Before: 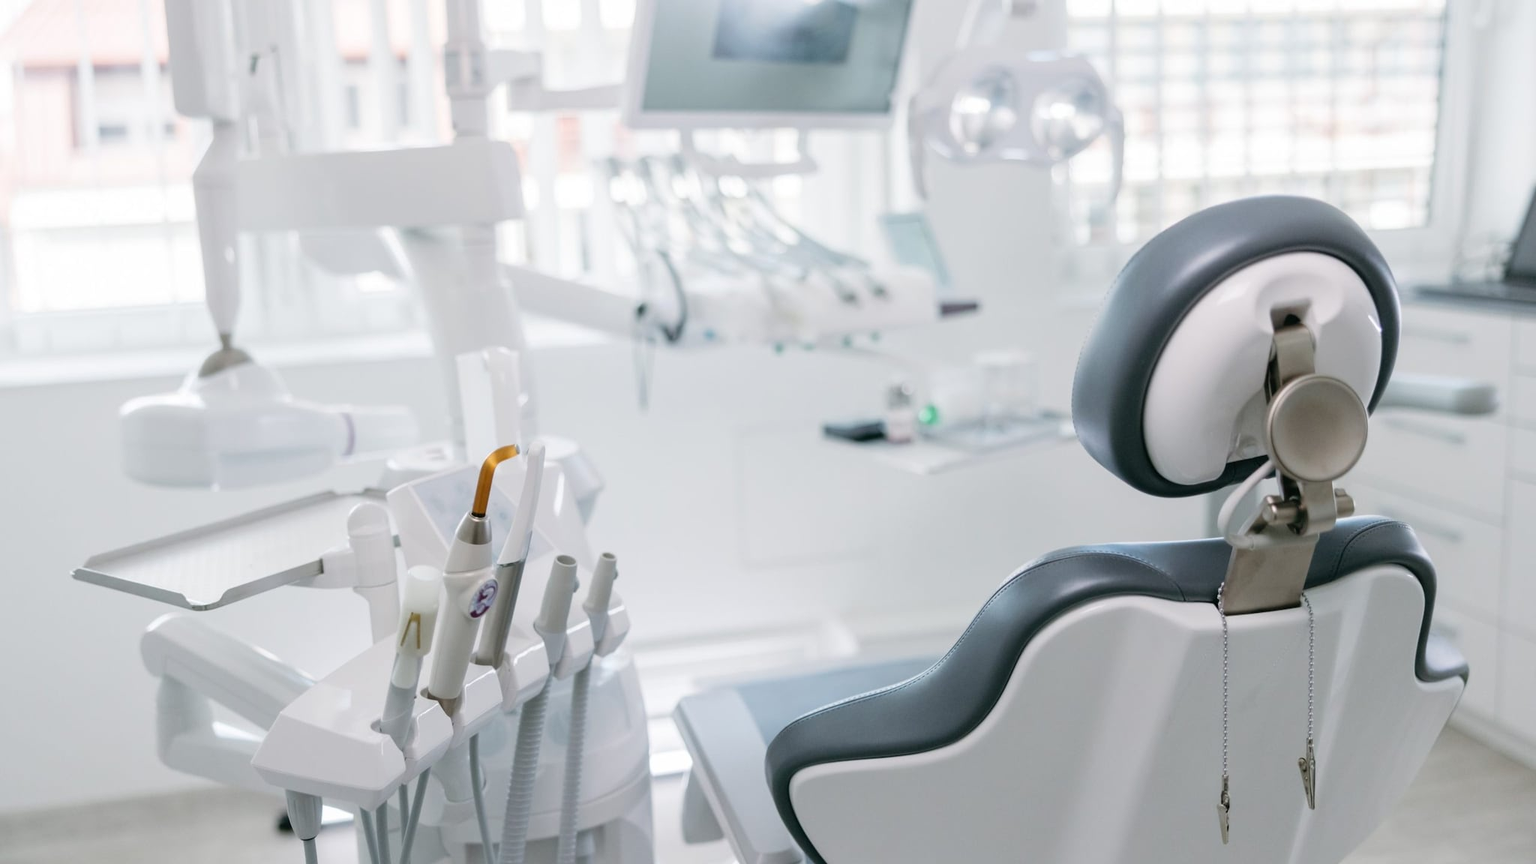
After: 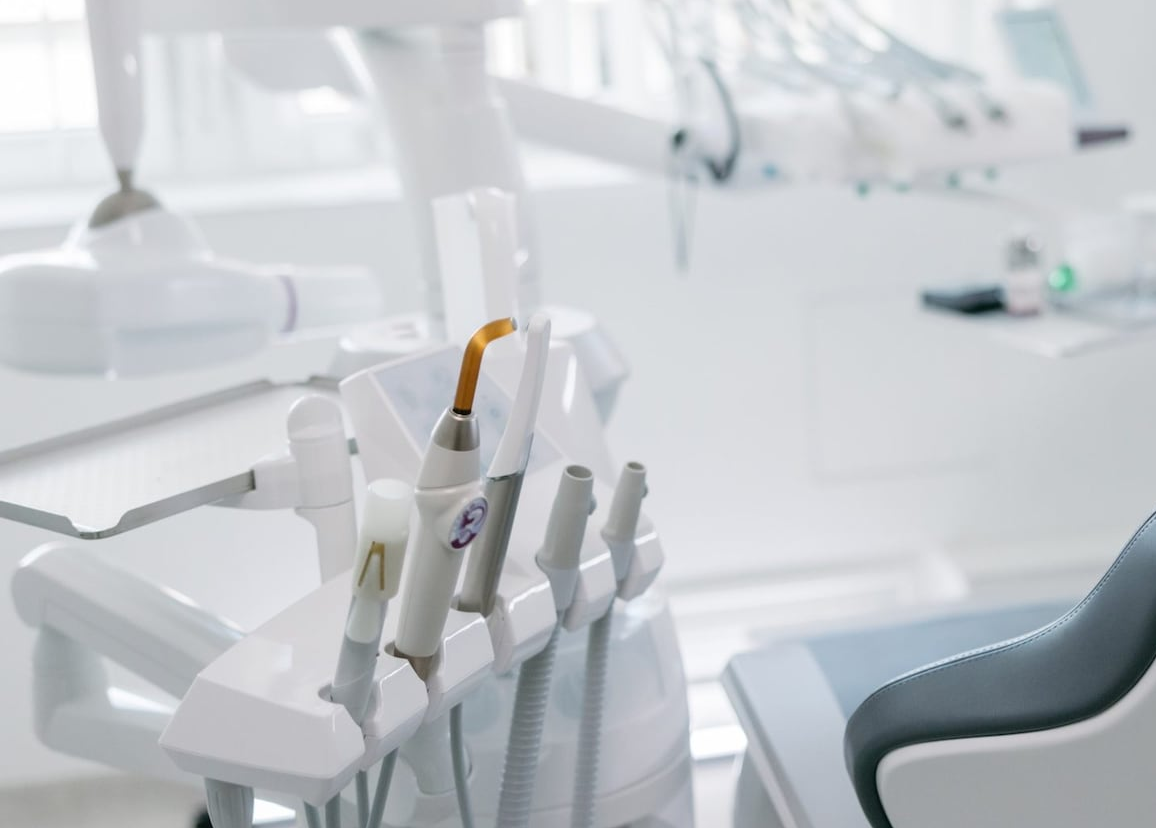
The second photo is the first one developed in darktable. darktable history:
crop: left 8.61%, top 23.888%, right 34.932%, bottom 4.187%
